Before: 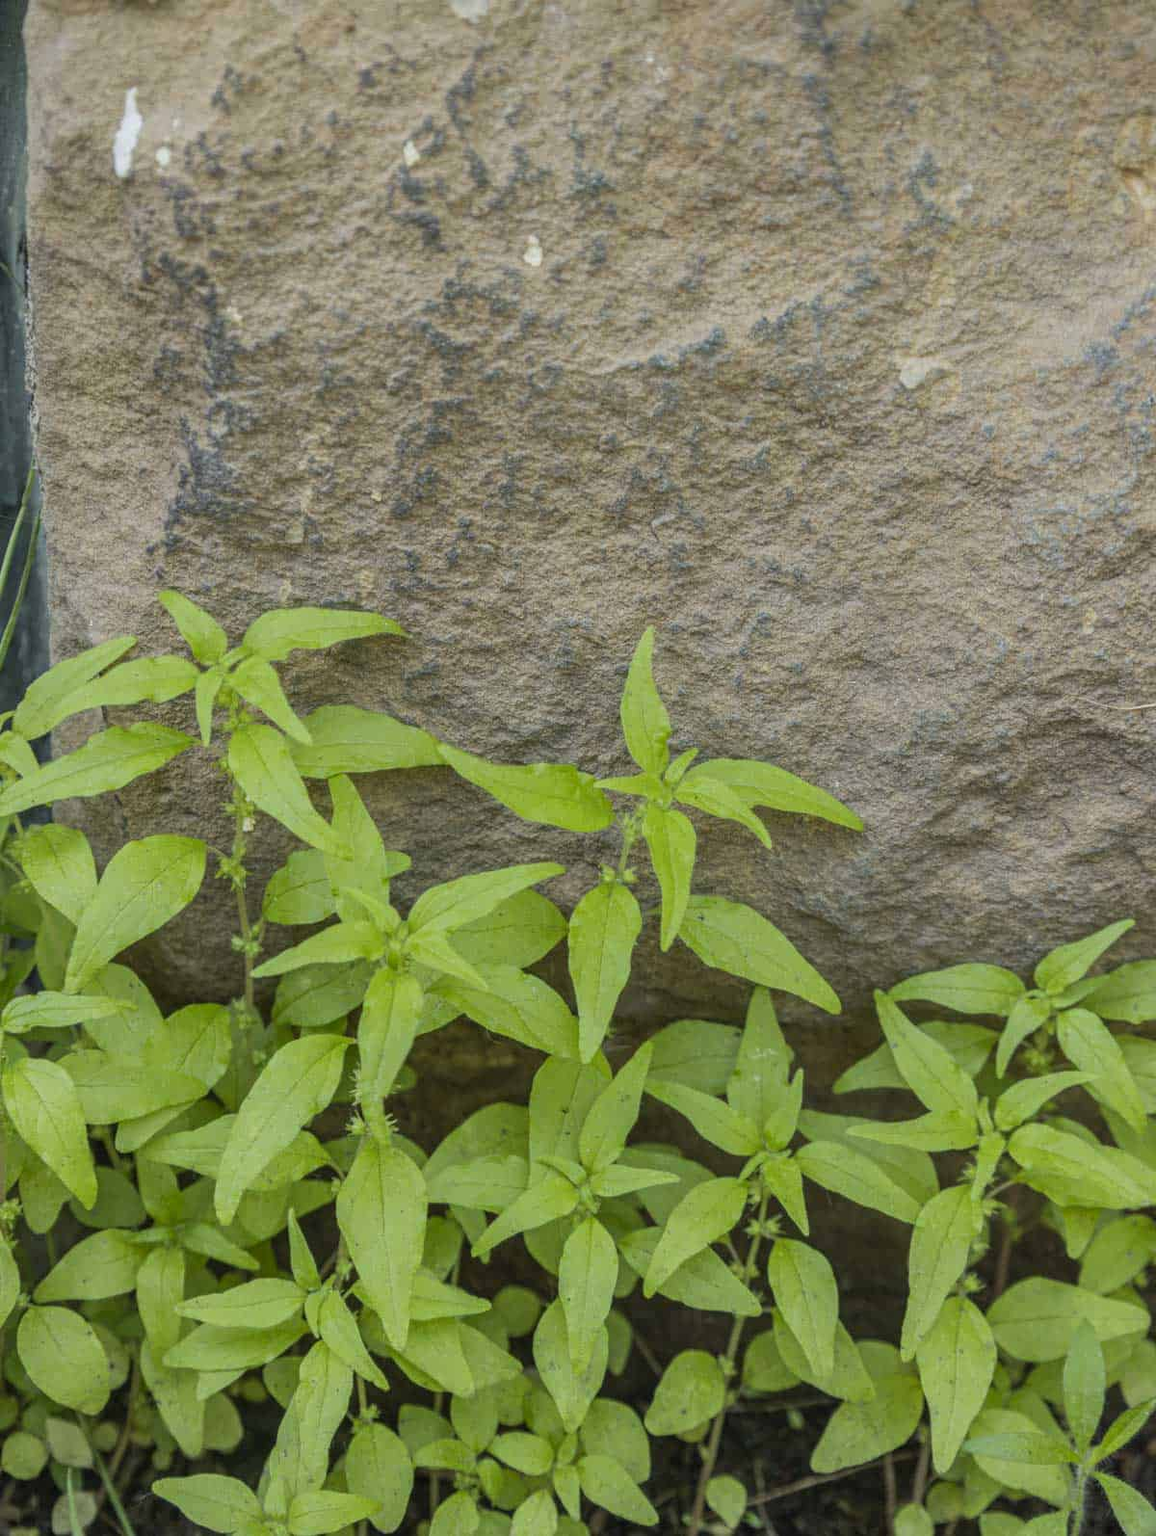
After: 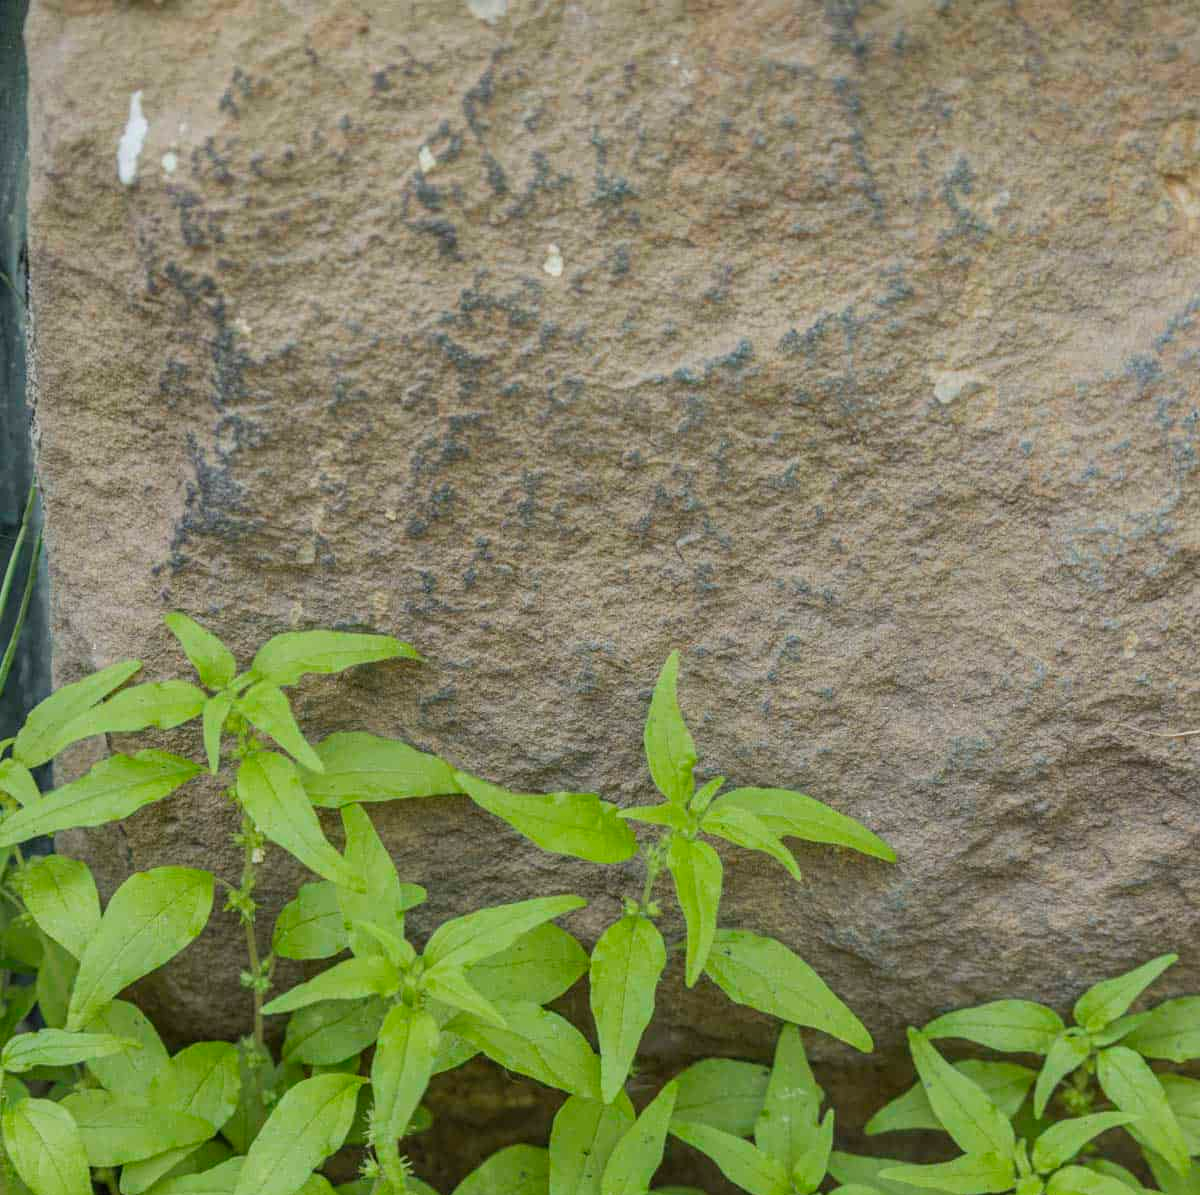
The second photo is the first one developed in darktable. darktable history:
crop: bottom 24.984%
shadows and highlights: shadows 37.24, highlights -27.82, soften with gaussian
